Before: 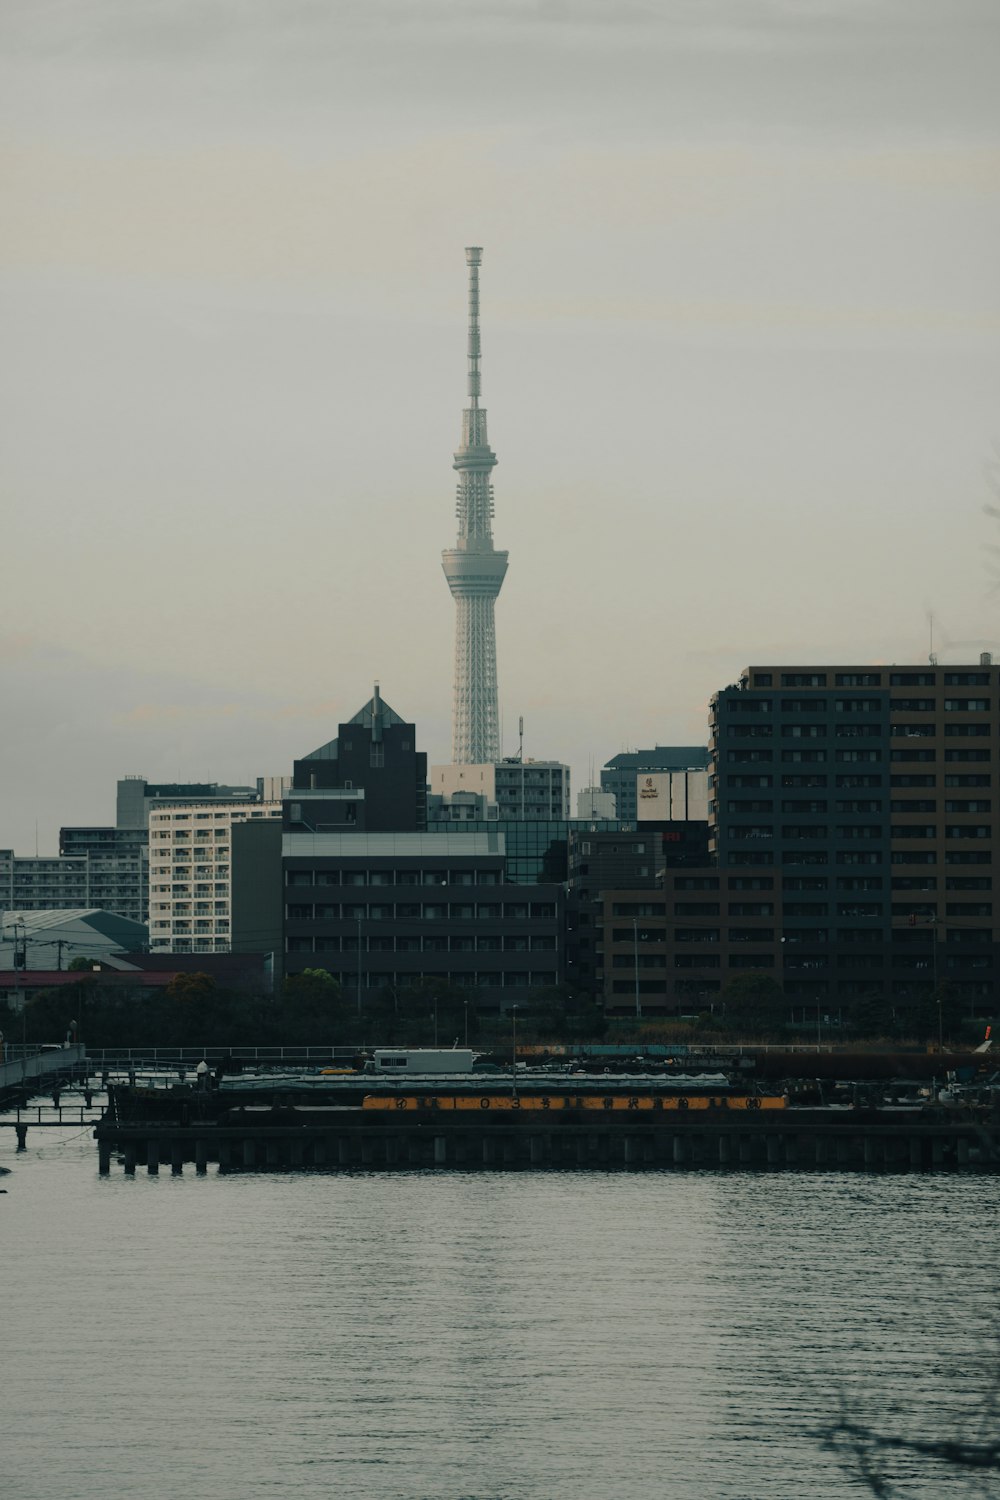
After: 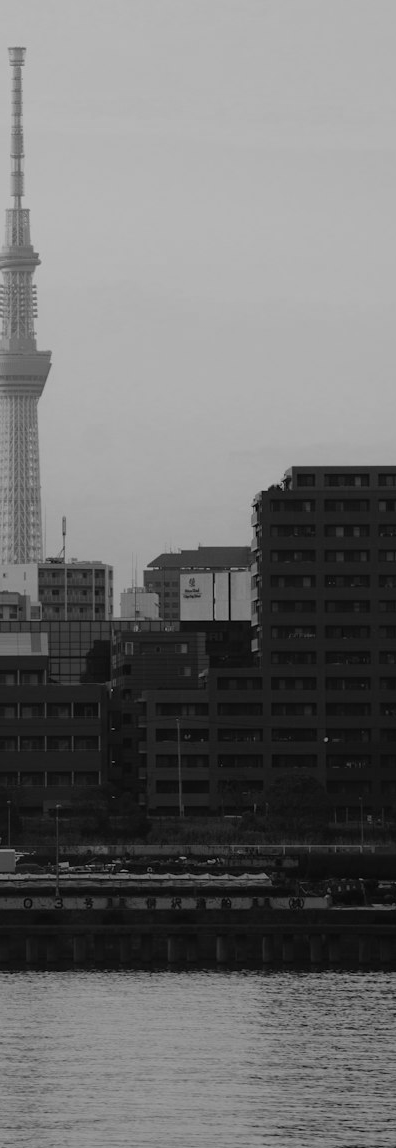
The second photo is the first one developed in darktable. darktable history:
color calibration: output gray [0.23, 0.37, 0.4, 0], gray › normalize channels true, illuminant same as pipeline (D50), adaptation XYZ, x 0.346, y 0.359, gamut compression 0
crop: left 45.721%, top 13.393%, right 14.118%, bottom 10.01%
tone equalizer: on, module defaults
